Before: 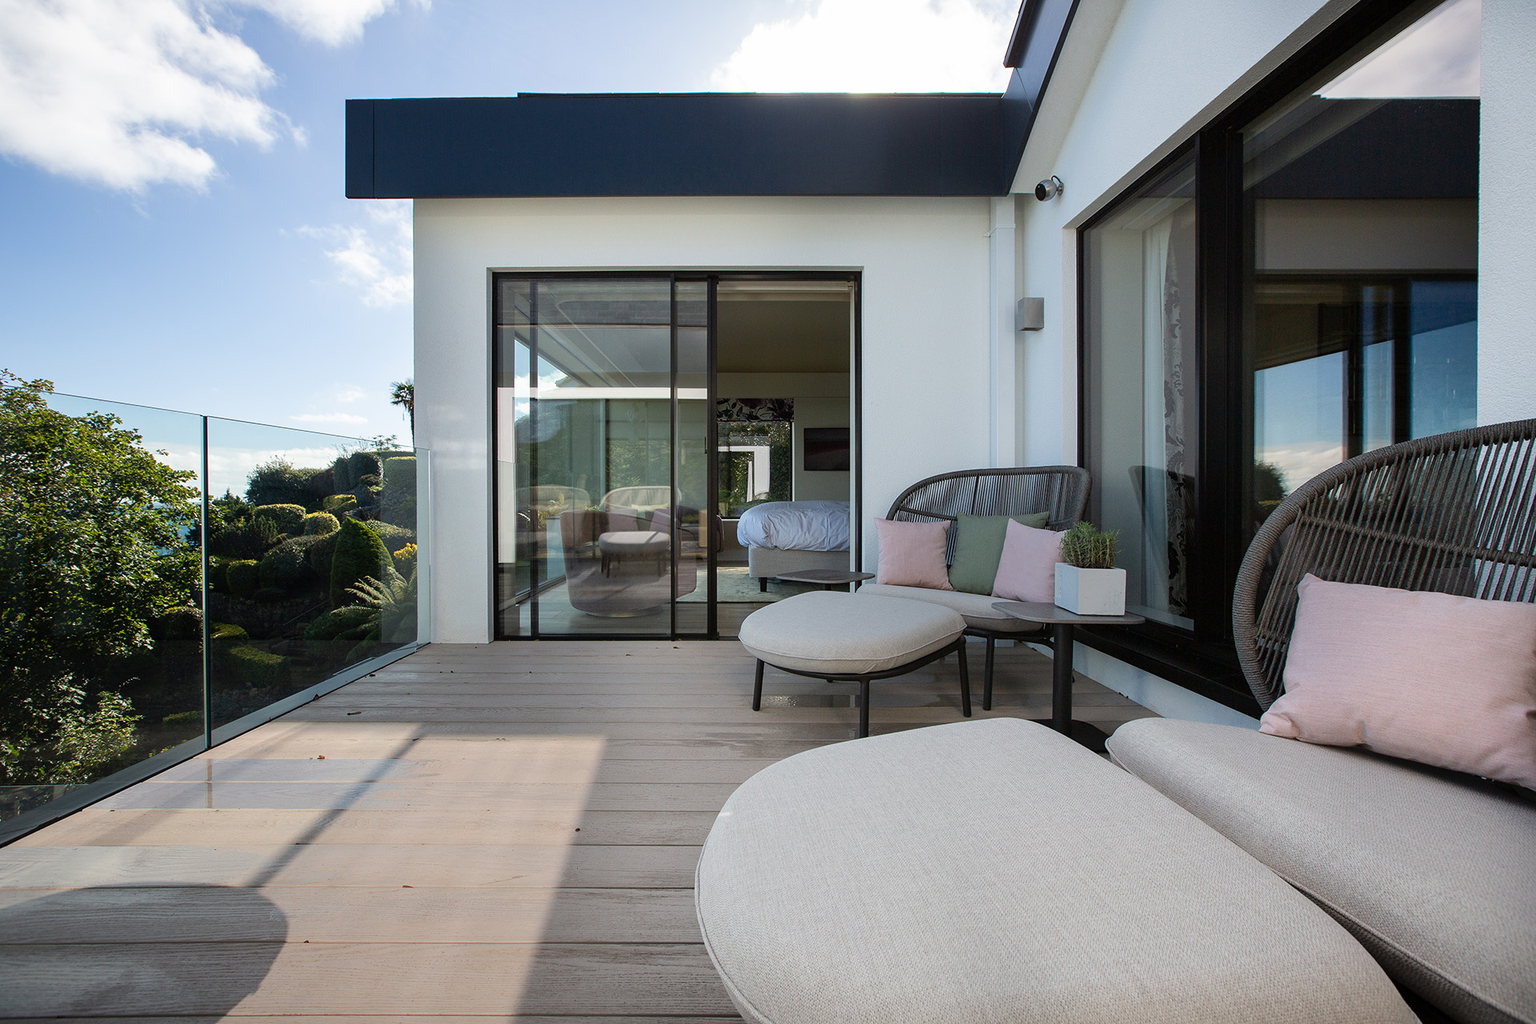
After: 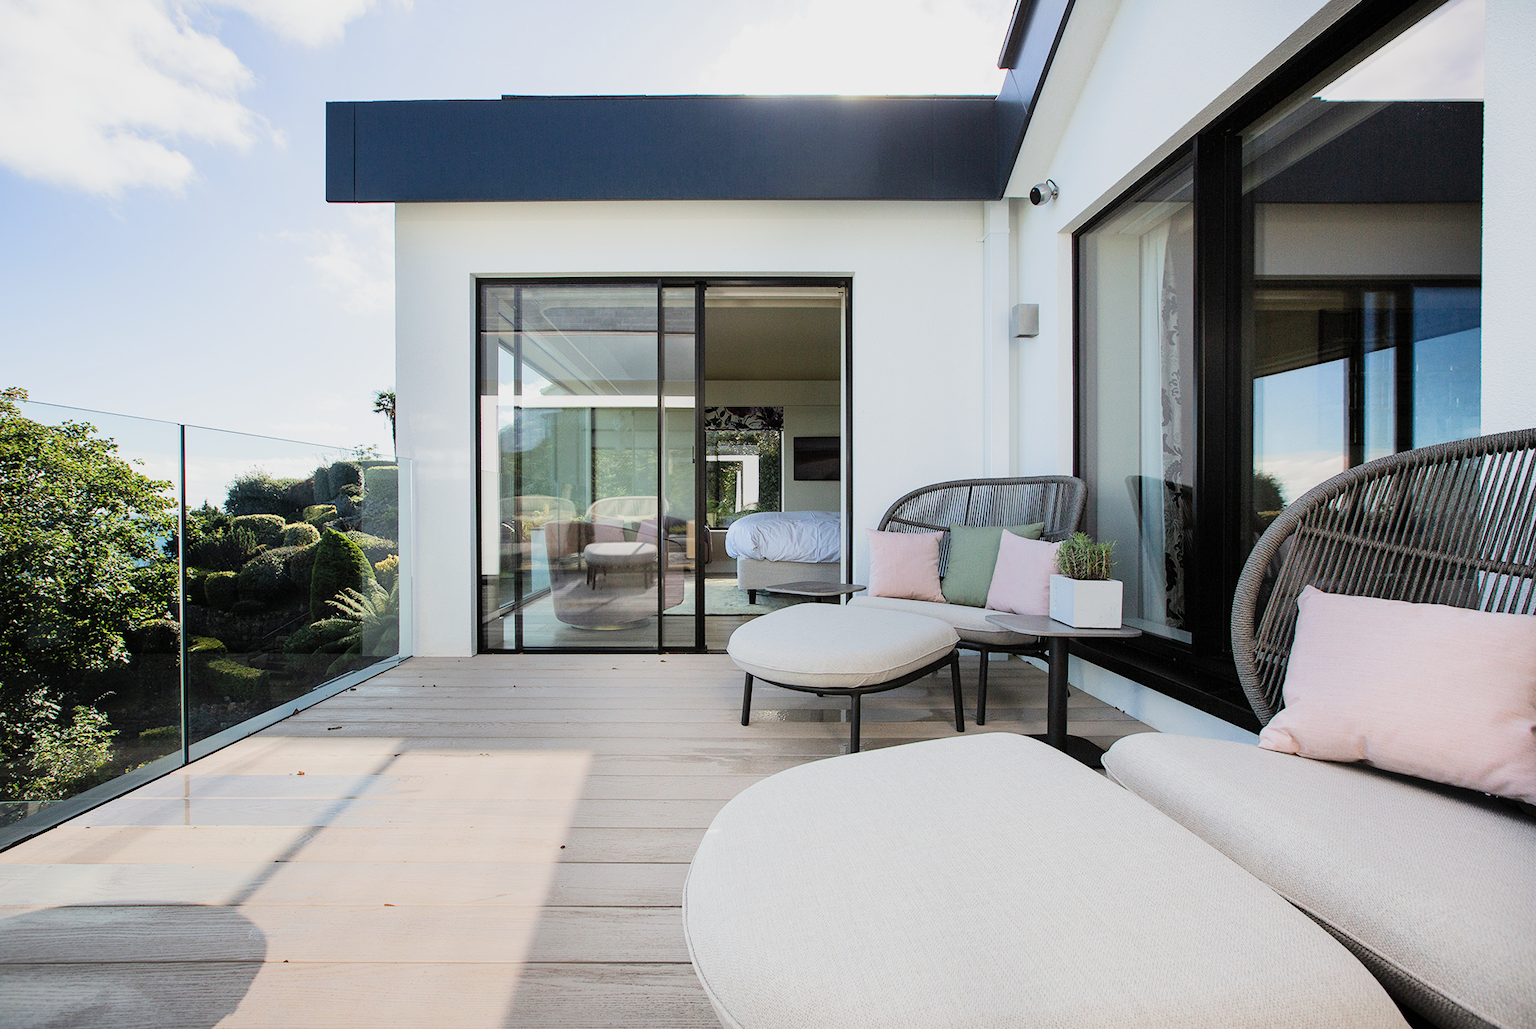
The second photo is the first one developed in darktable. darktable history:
crop: left 1.727%, right 0.281%, bottom 1.443%
exposure: exposure 1.146 EV, compensate exposure bias true, compensate highlight preservation false
filmic rgb: black relative exposure -7.65 EV, white relative exposure 4.56 EV, hardness 3.61, contrast 1.056, preserve chrominance RGB euclidean norm, color science v5 (2021), contrast in shadows safe, contrast in highlights safe
